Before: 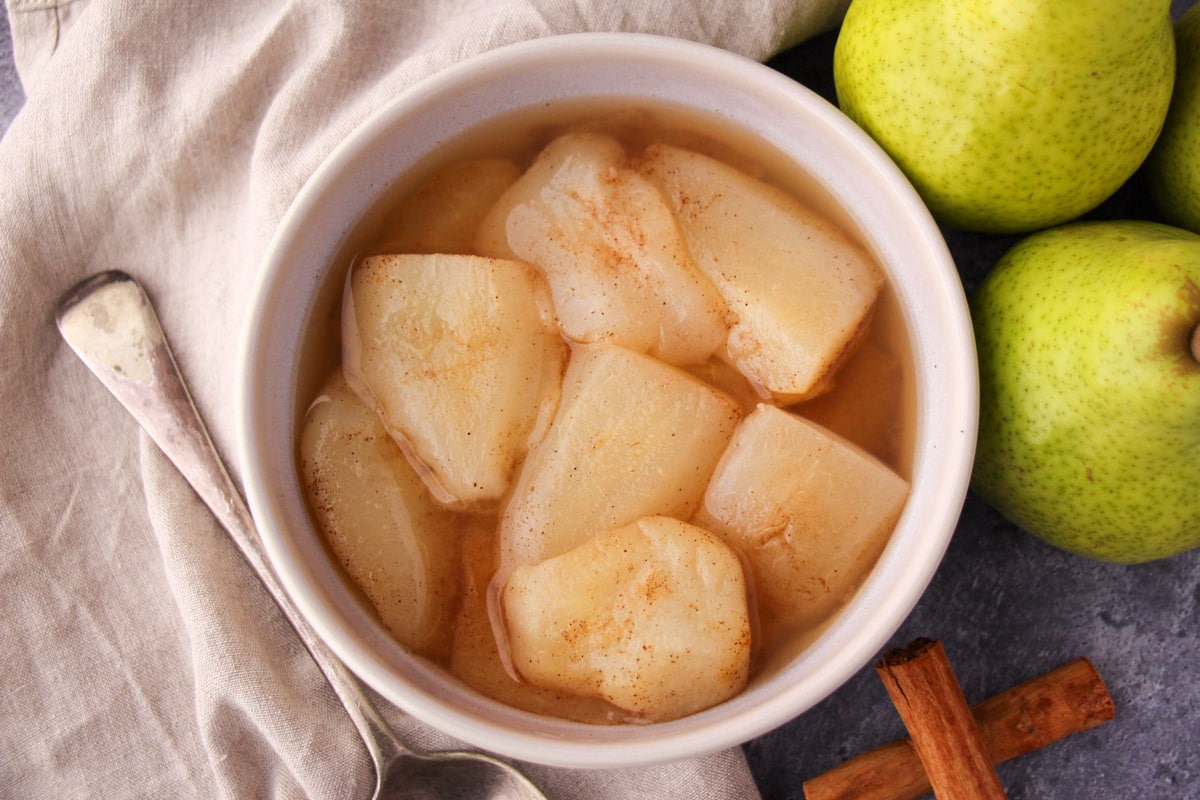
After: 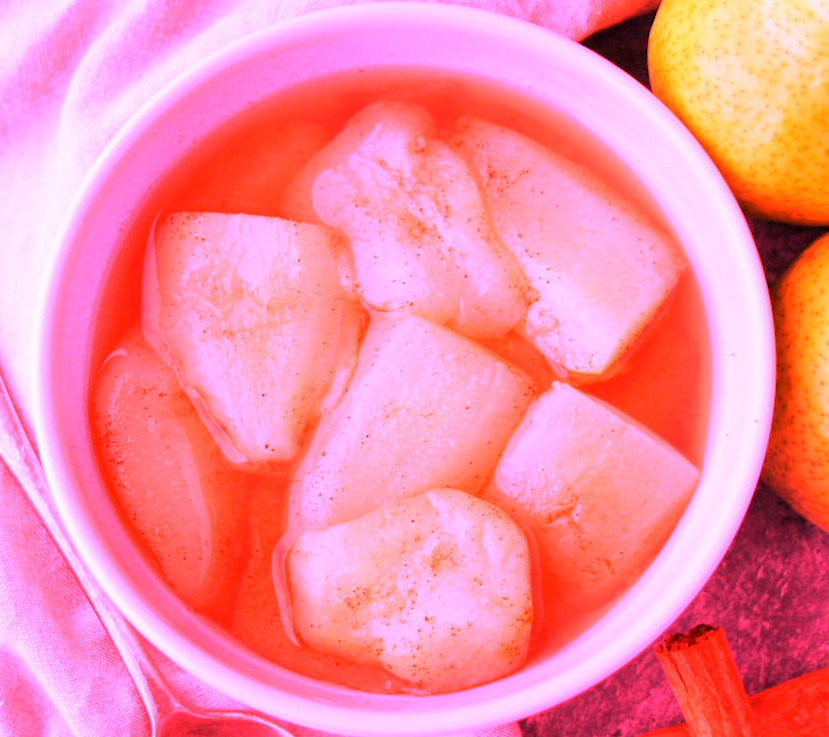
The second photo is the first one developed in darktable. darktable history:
white balance: red 4.26, blue 1.802
crop and rotate: angle -3.27°, left 14.277%, top 0.028%, right 10.766%, bottom 0.028%
